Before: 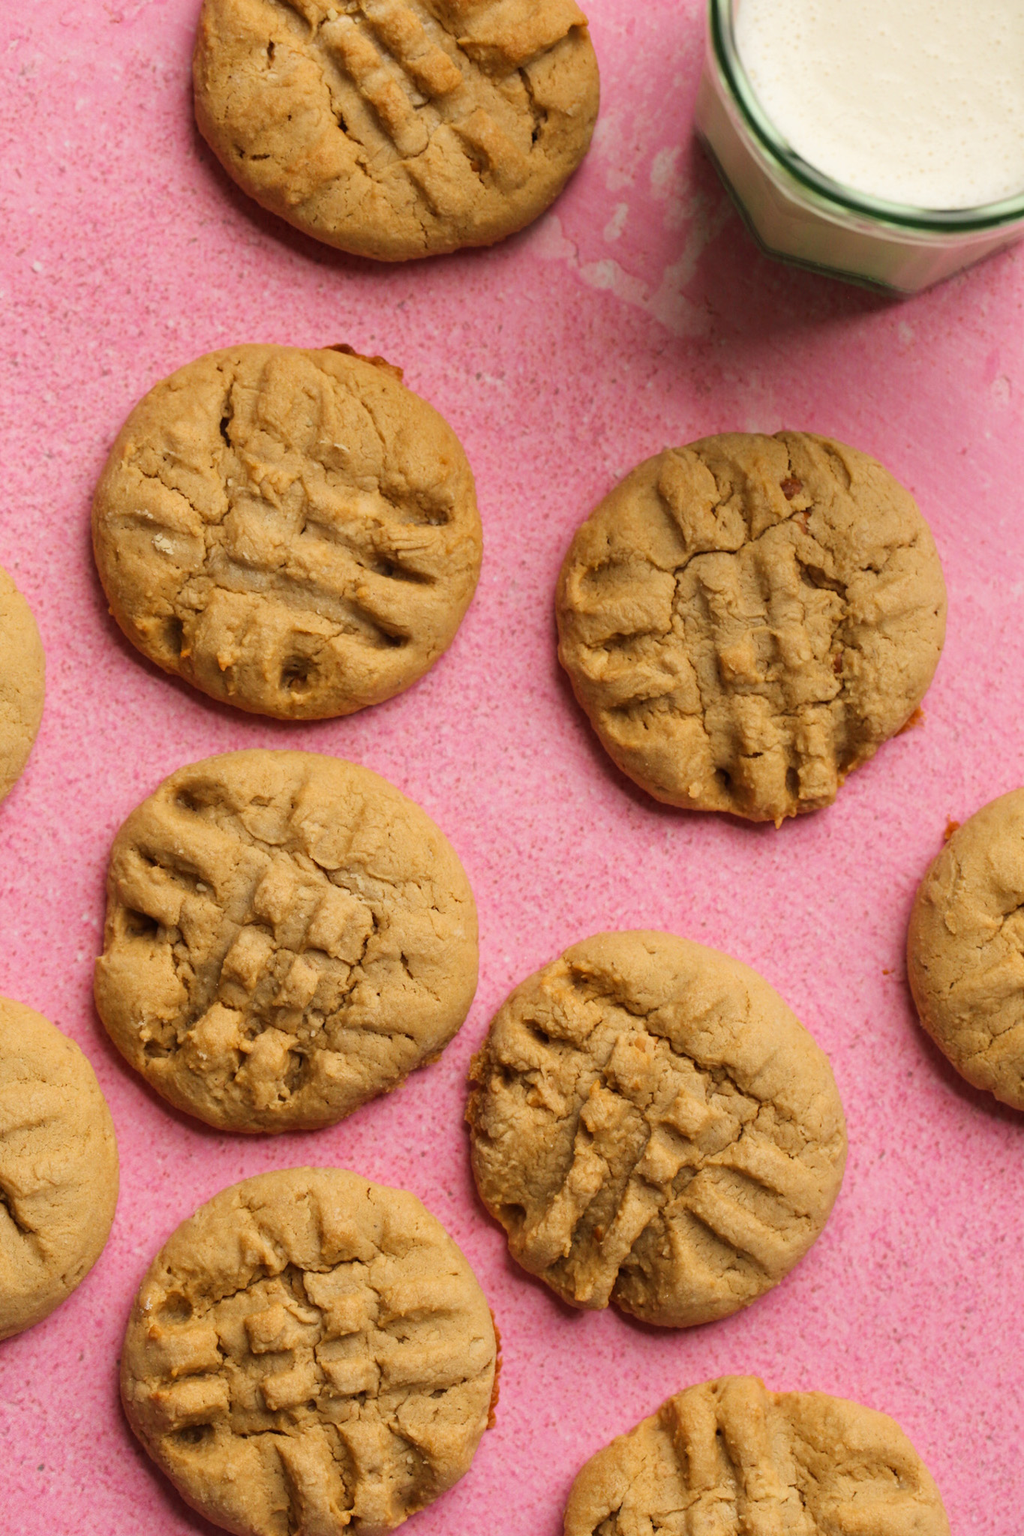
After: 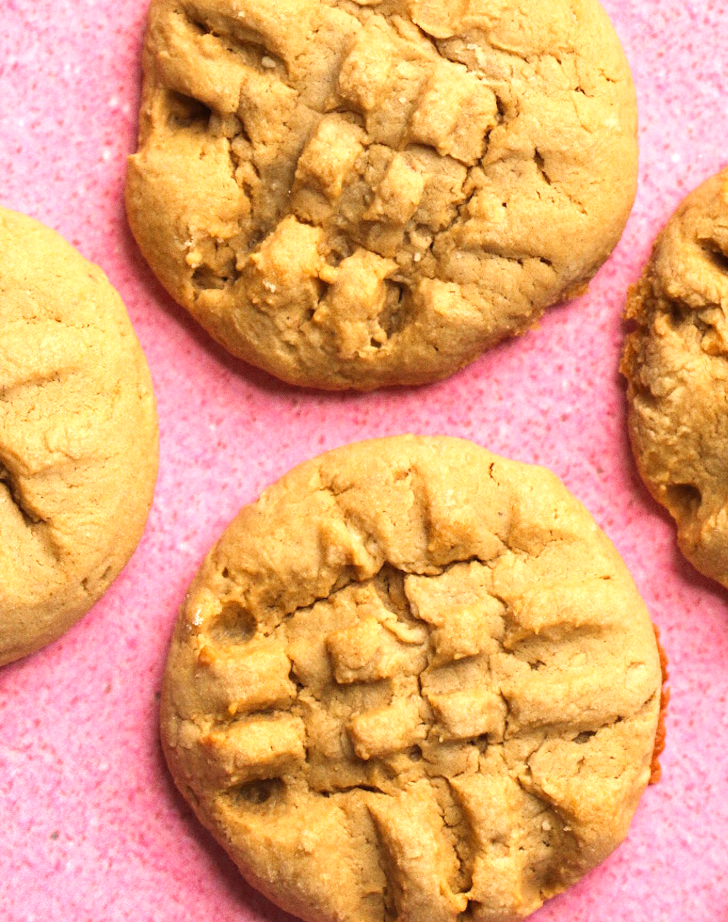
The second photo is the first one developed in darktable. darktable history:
exposure: exposure 0.921 EV, compensate highlight preservation false
grain: coarseness 0.09 ISO, strength 16.61%
crop and rotate: top 54.778%, right 46.61%, bottom 0.159%
